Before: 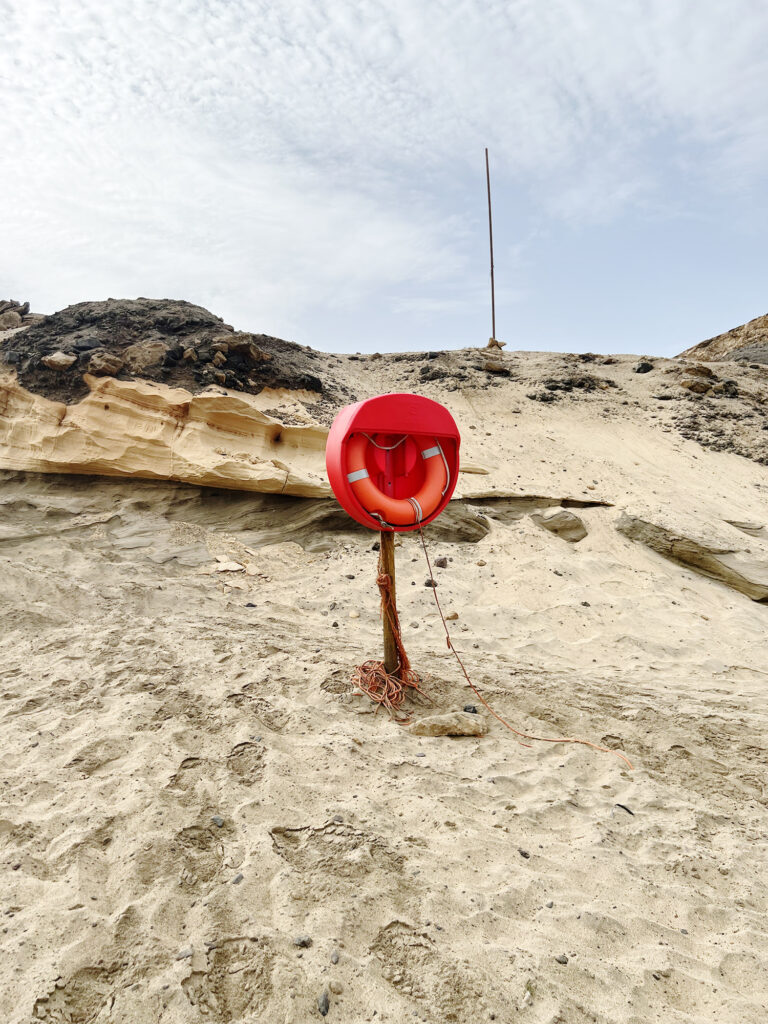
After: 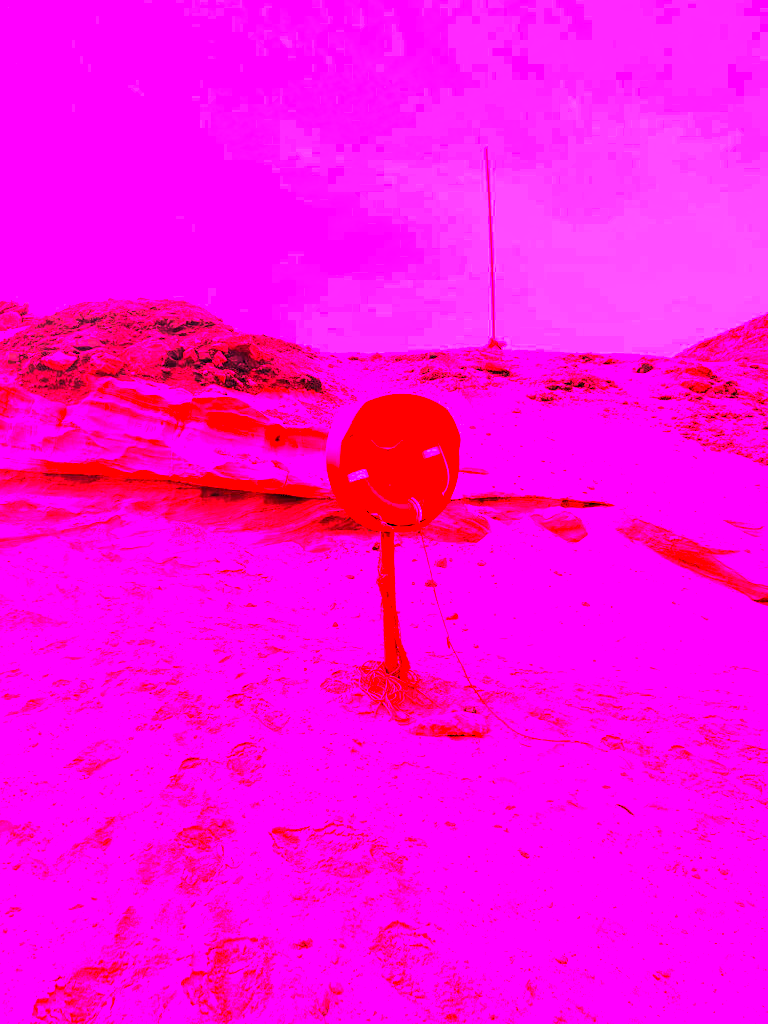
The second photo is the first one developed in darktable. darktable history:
white balance: red 4.26, blue 1.802
exposure: exposure 0.078 EV, compensate highlight preservation false
